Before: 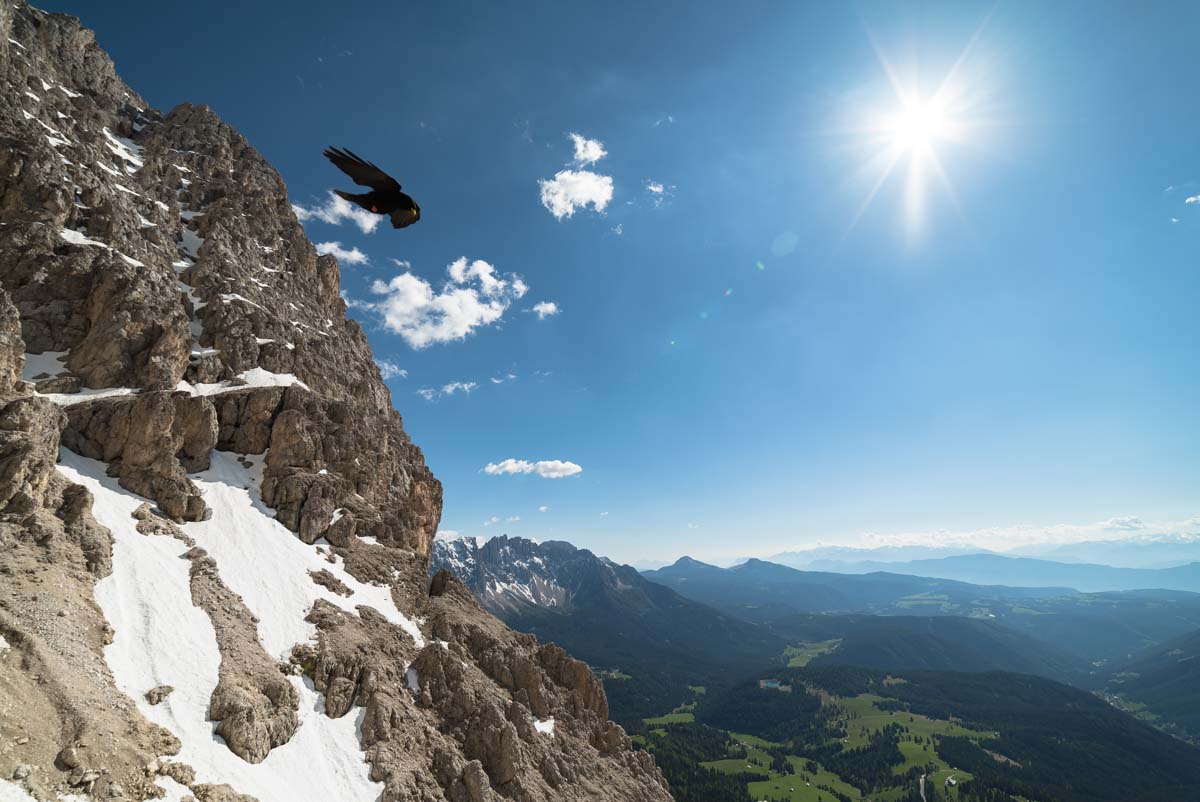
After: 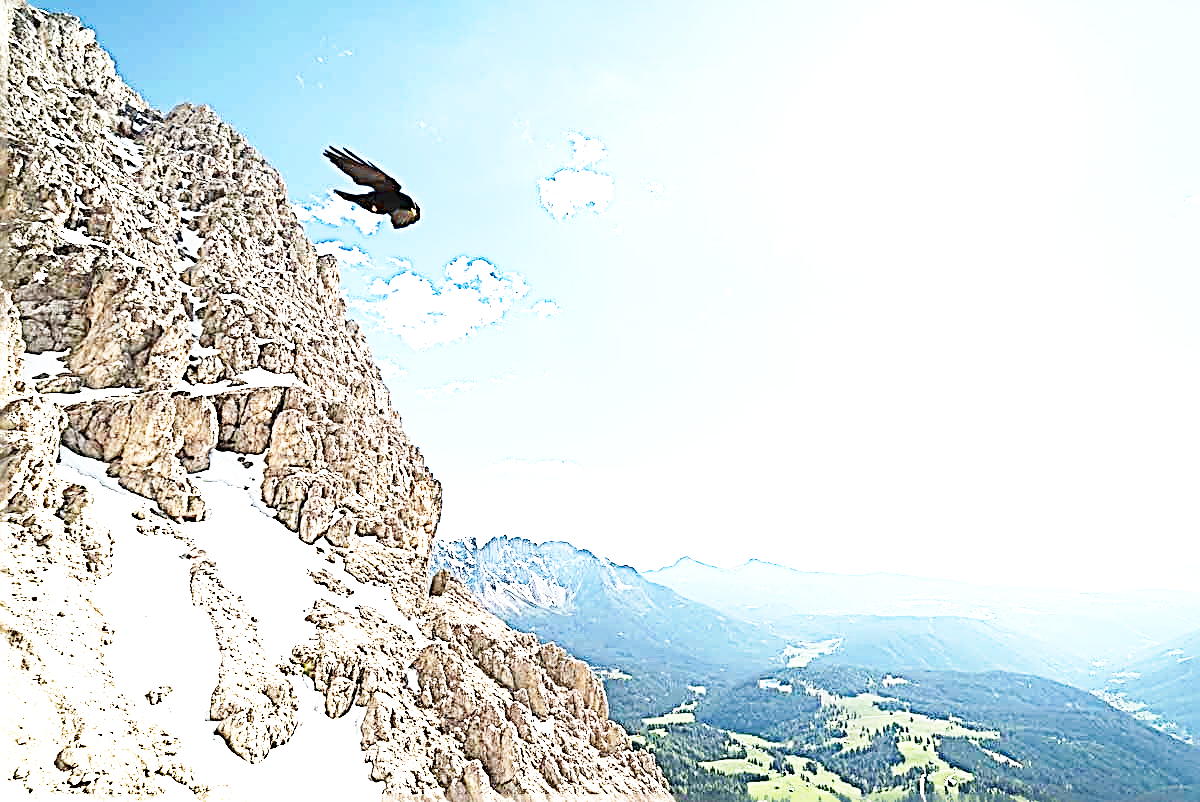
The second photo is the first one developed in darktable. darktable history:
exposure: exposure 2.22 EV, compensate highlight preservation false
base curve: curves: ch0 [(0, 0) (0.018, 0.026) (0.143, 0.37) (0.33, 0.731) (0.458, 0.853) (0.735, 0.965) (0.905, 0.986) (1, 1)], preserve colors none
sharpen: radius 3.179, amount 1.715
